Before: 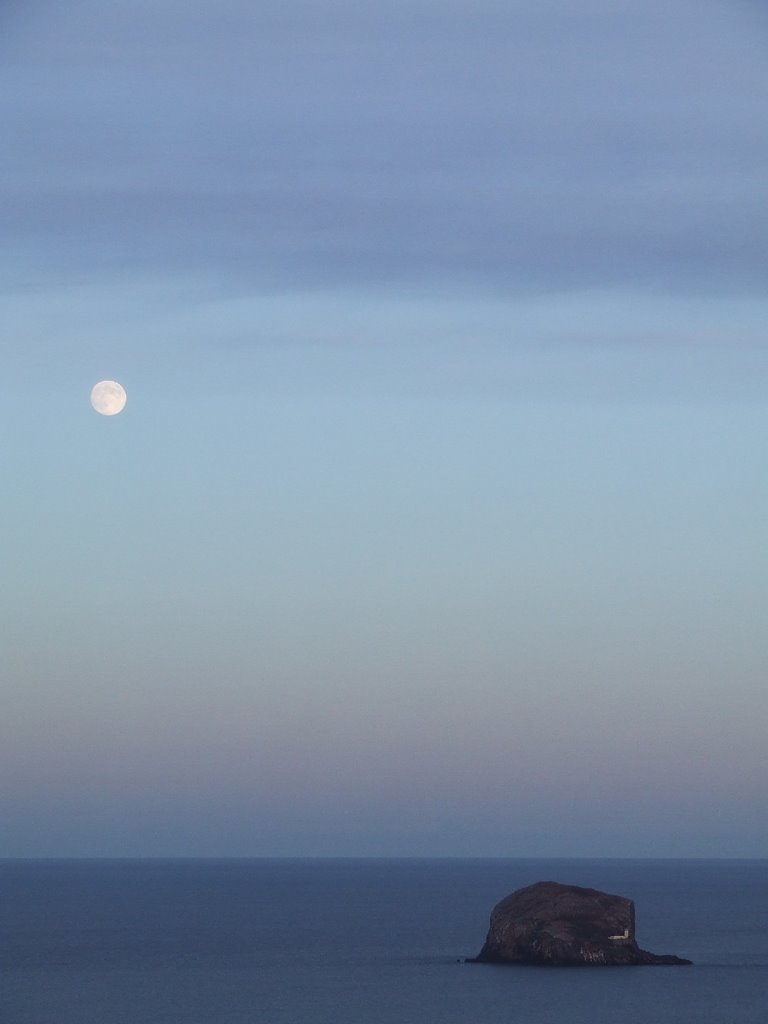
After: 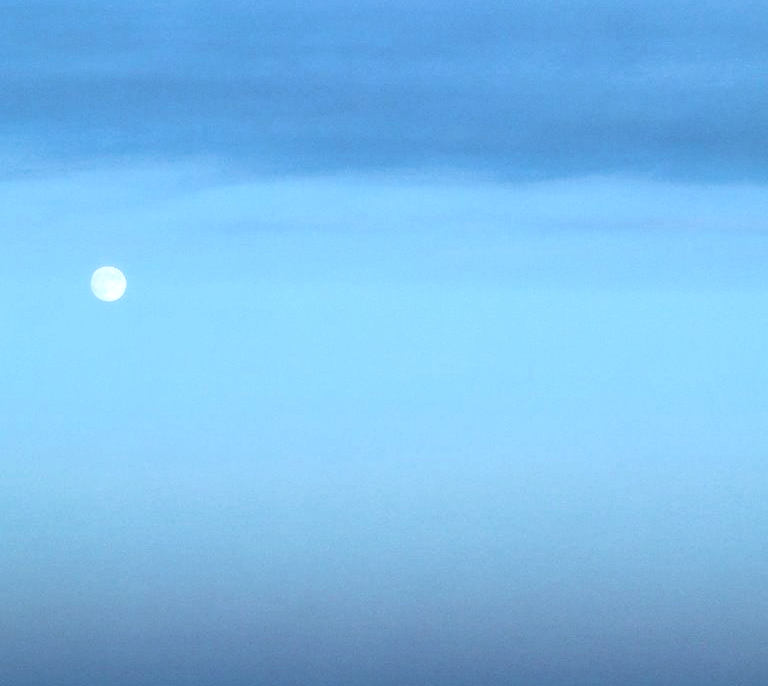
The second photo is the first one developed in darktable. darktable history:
color correction: highlights a* -9.04, highlights b* -22.92
velvia: on, module defaults
crop: top 11.166%, bottom 21.79%
local contrast: detail 130%
tone curve: curves: ch0 [(0, 0) (0.003, 0.047) (0.011, 0.047) (0.025, 0.049) (0.044, 0.051) (0.069, 0.055) (0.1, 0.066) (0.136, 0.089) (0.177, 0.12) (0.224, 0.155) (0.277, 0.205) (0.335, 0.281) (0.399, 0.37) (0.468, 0.47) (0.543, 0.574) (0.623, 0.687) (0.709, 0.801) (0.801, 0.89) (0.898, 0.963) (1, 1)], color space Lab, independent channels, preserve colors none
